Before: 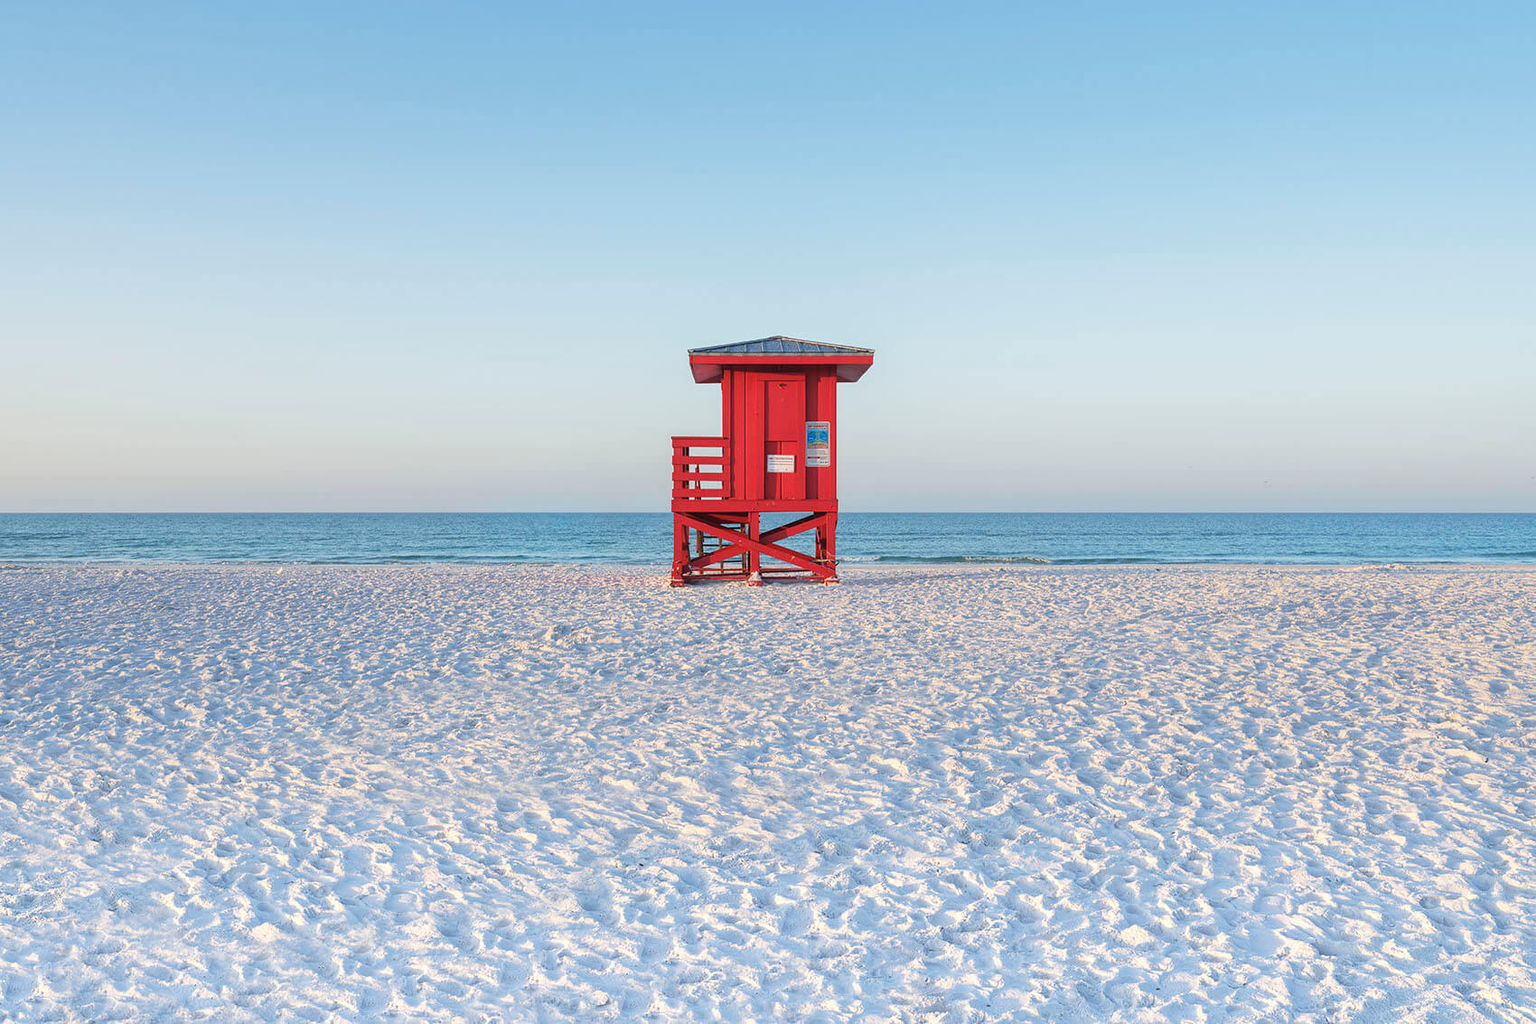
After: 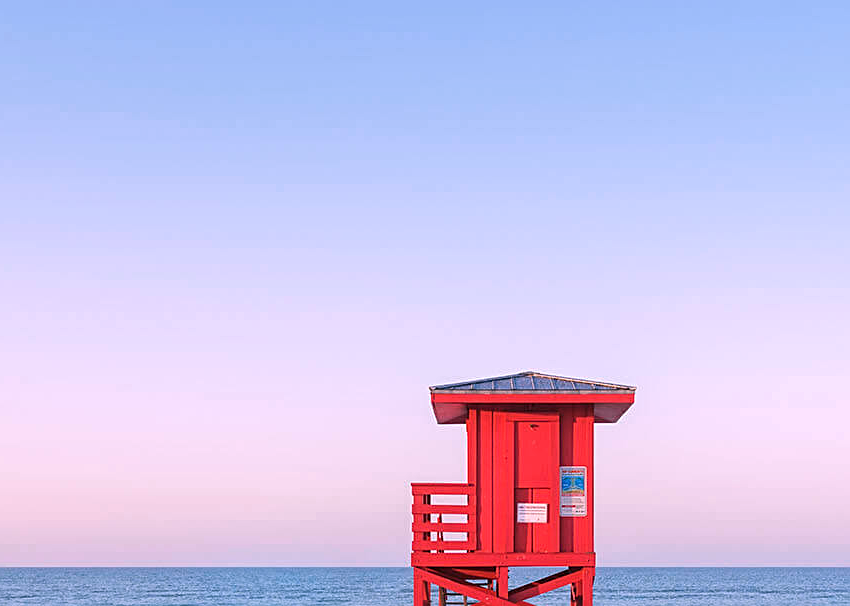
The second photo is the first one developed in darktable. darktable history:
white balance: red 1.188, blue 1.11
sharpen: radius 2.167, amount 0.381, threshold 0
crop: left 19.556%, right 30.401%, bottom 46.458%
